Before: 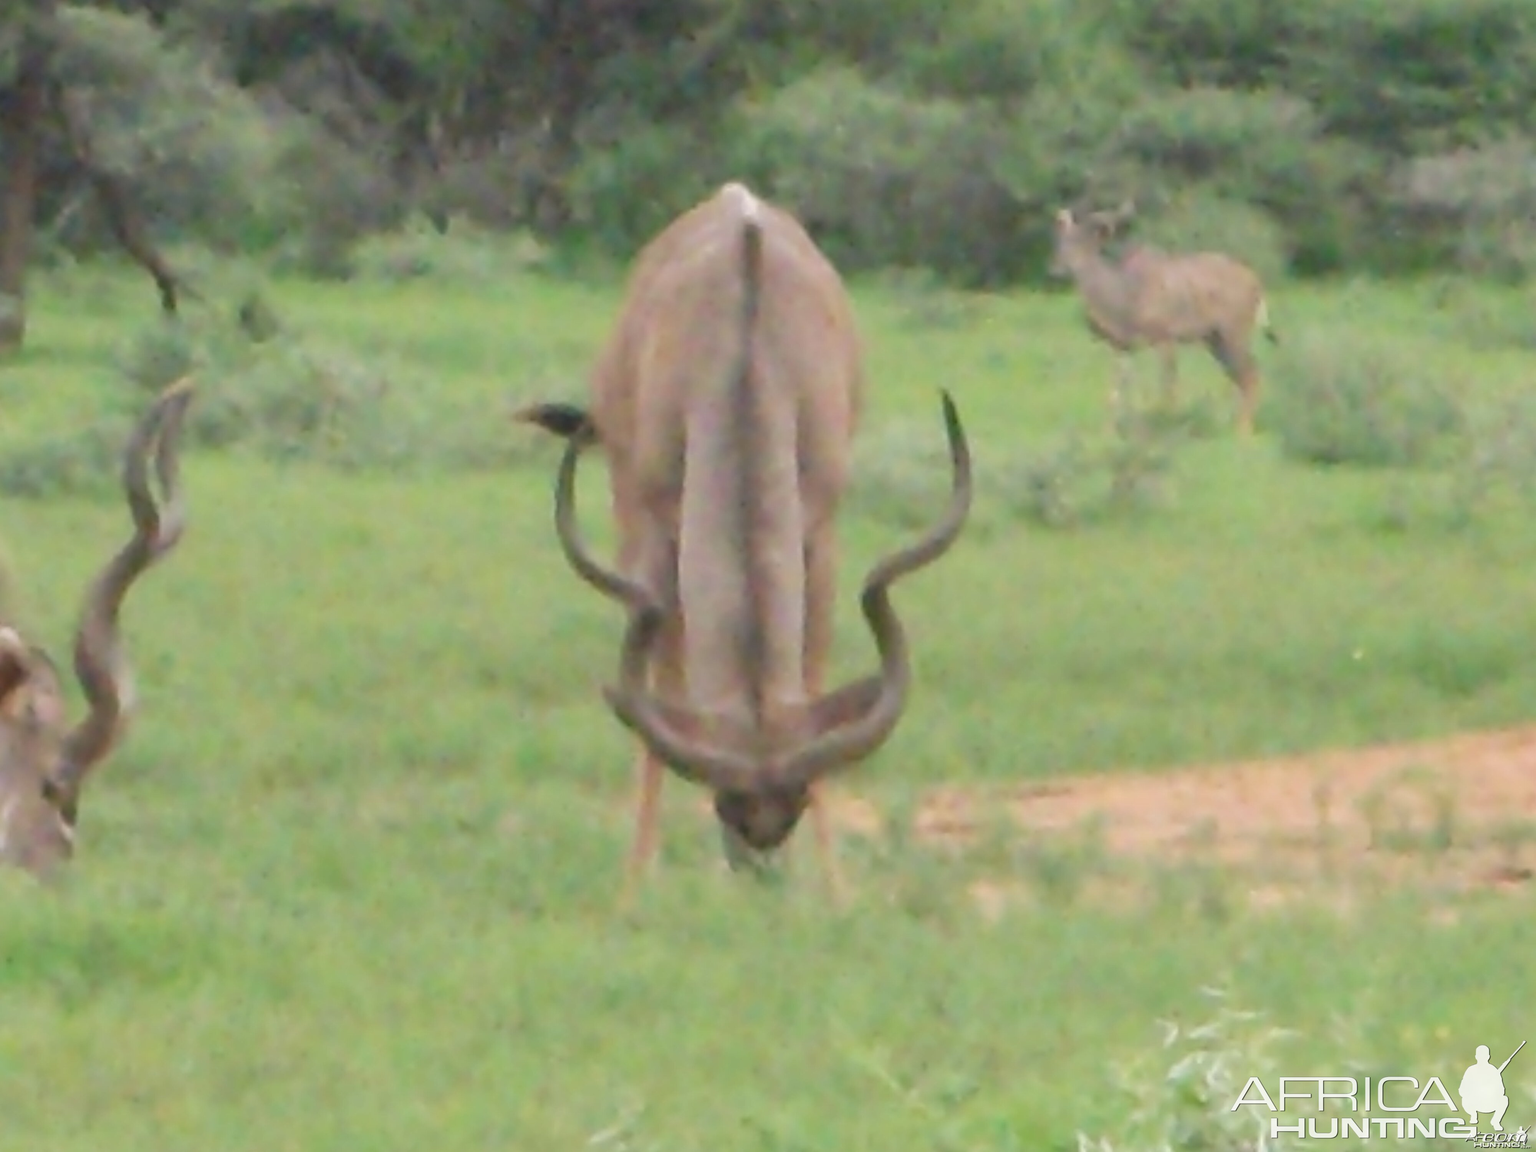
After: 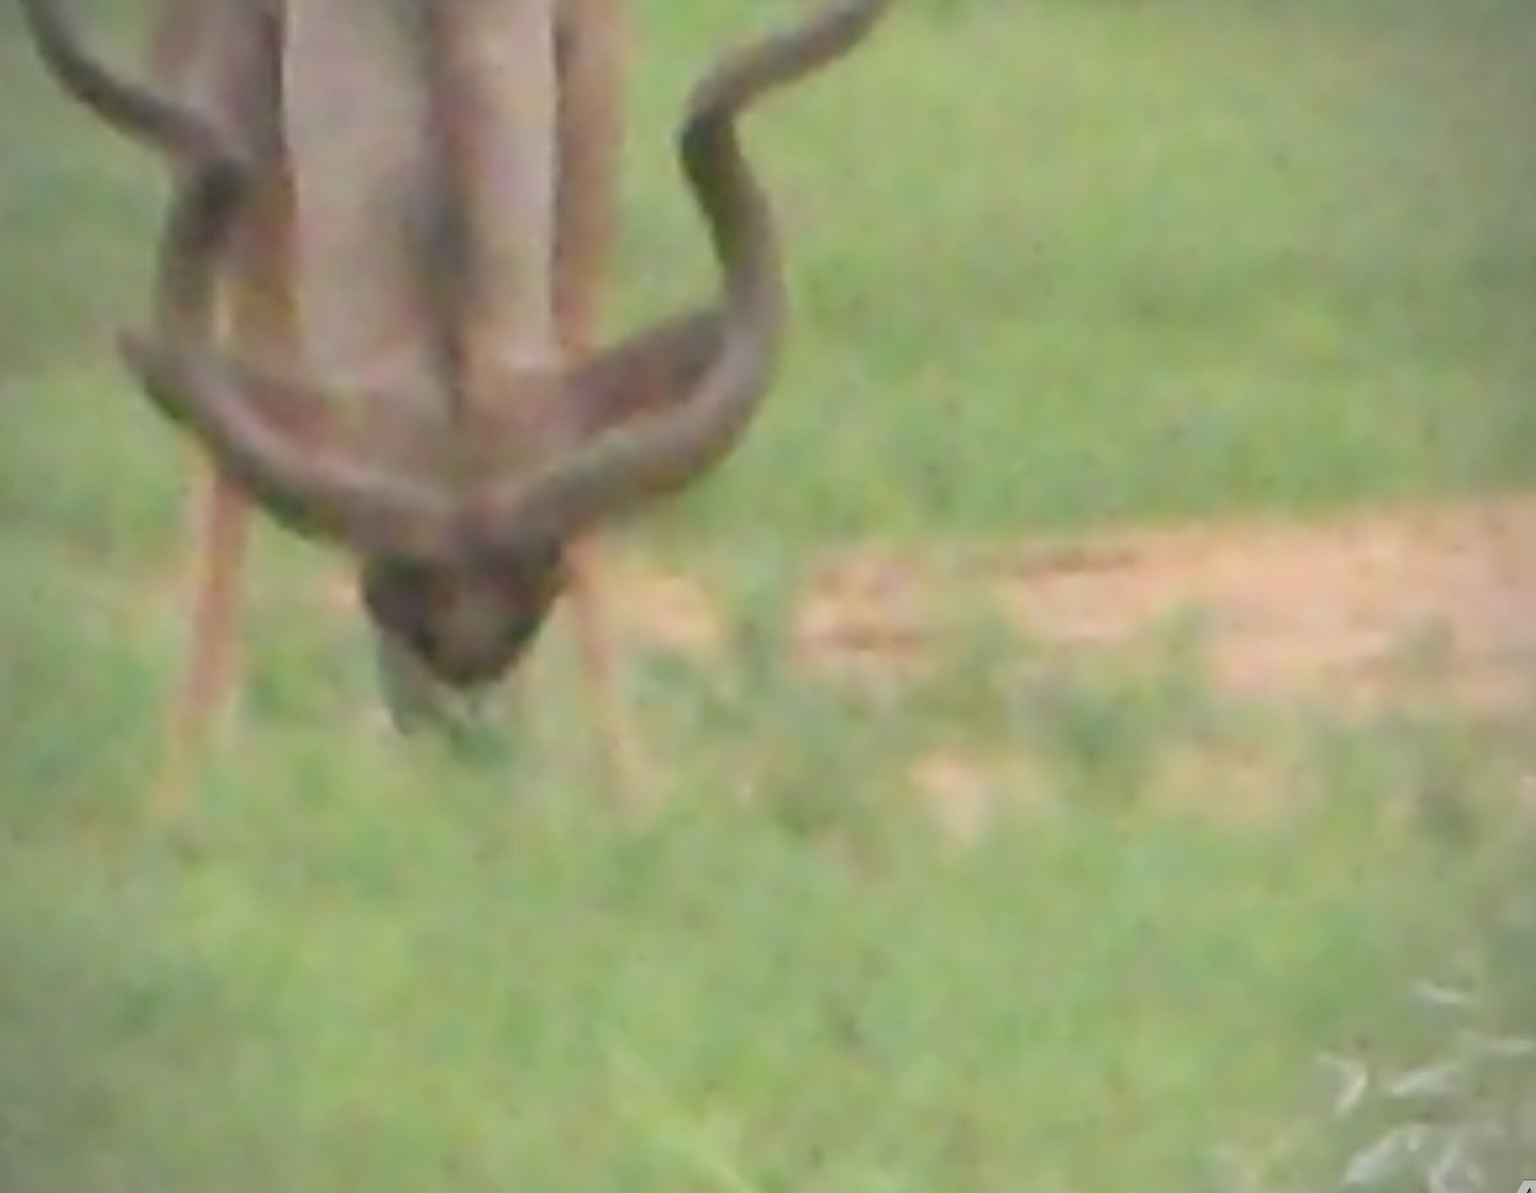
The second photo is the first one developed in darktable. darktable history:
crop: left 35.709%, top 46.326%, right 18.209%, bottom 5.921%
vignetting: on, module defaults
